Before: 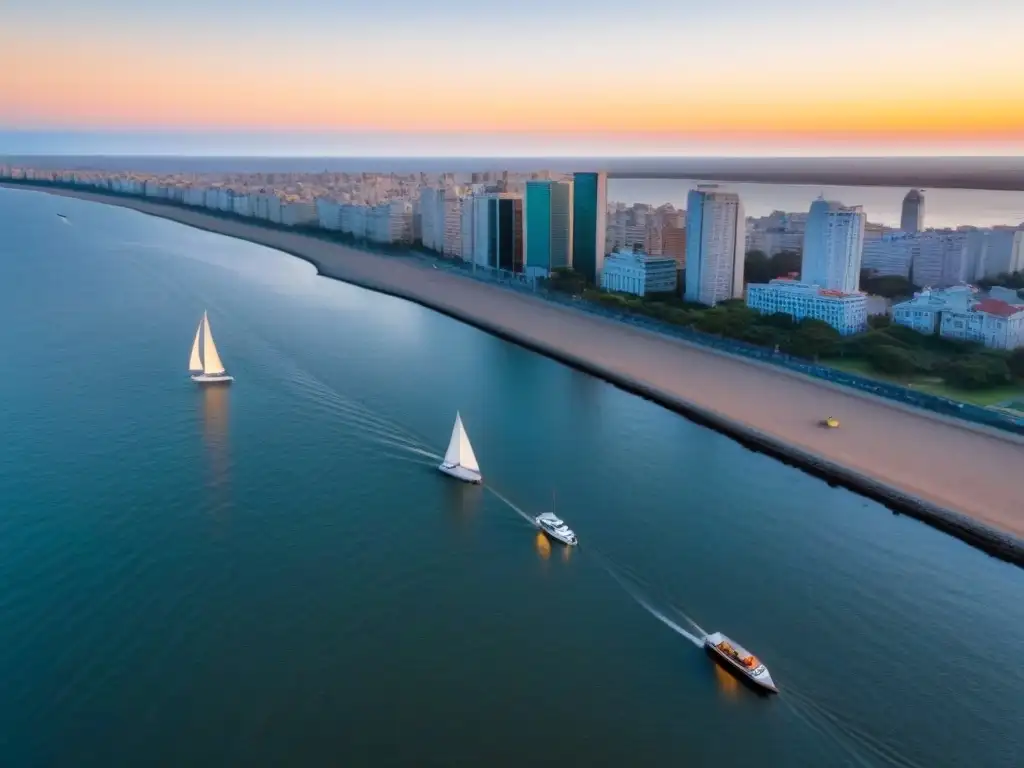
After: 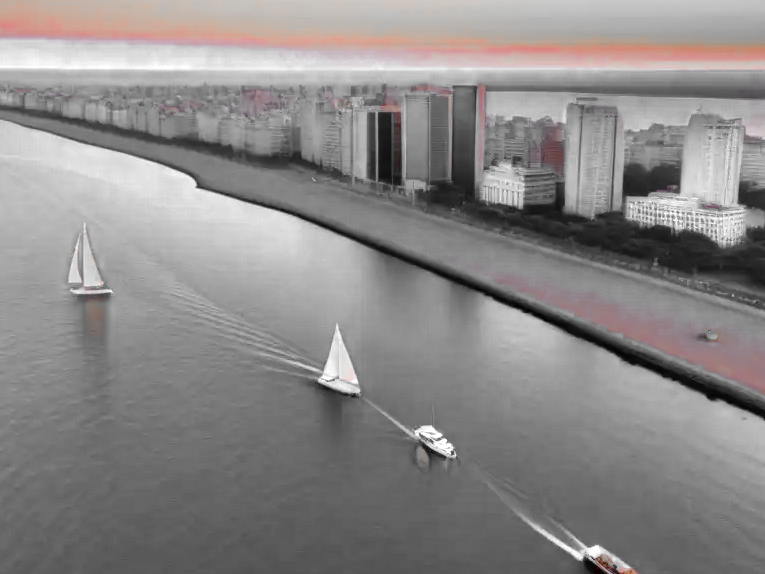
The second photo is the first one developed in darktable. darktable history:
color zones: curves: ch0 [(0, 0.352) (0.143, 0.407) (0.286, 0.386) (0.429, 0.431) (0.571, 0.829) (0.714, 0.853) (0.857, 0.833) (1, 0.352)]; ch1 [(0, 0.604) (0.072, 0.726) (0.096, 0.608) (0.205, 0.007) (0.571, -0.006) (0.839, -0.013) (0.857, -0.012) (1, 0.604)]
crop and rotate: left 11.831%, top 11.346%, right 13.429%, bottom 13.899%
shadows and highlights: shadows 60, soften with gaussian
